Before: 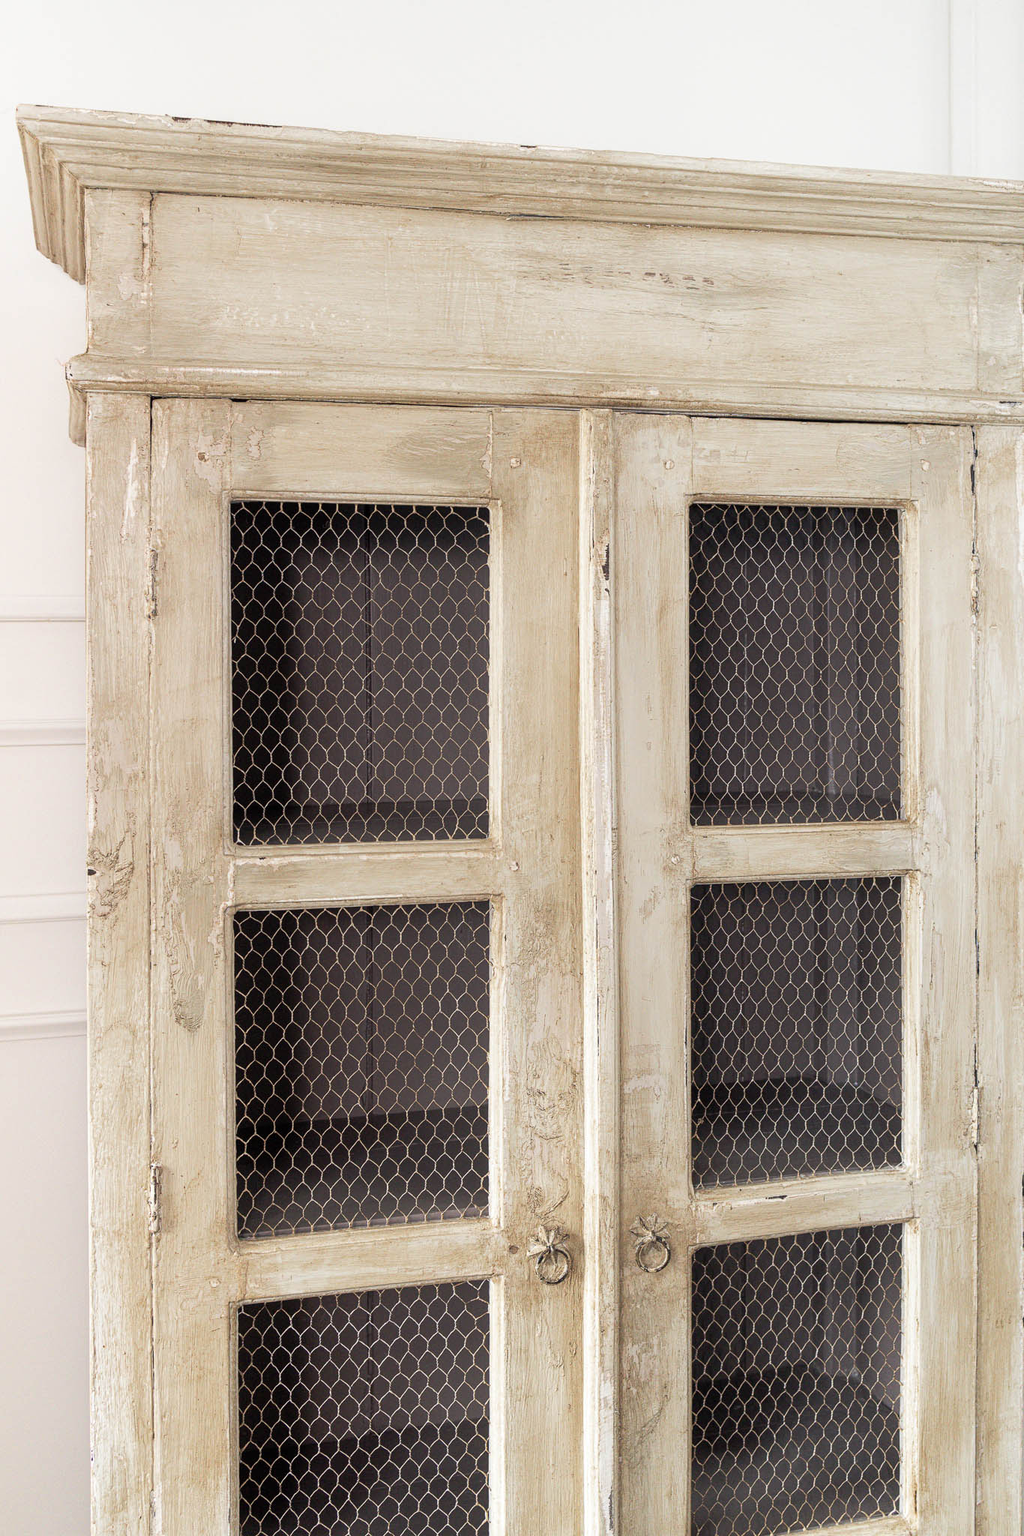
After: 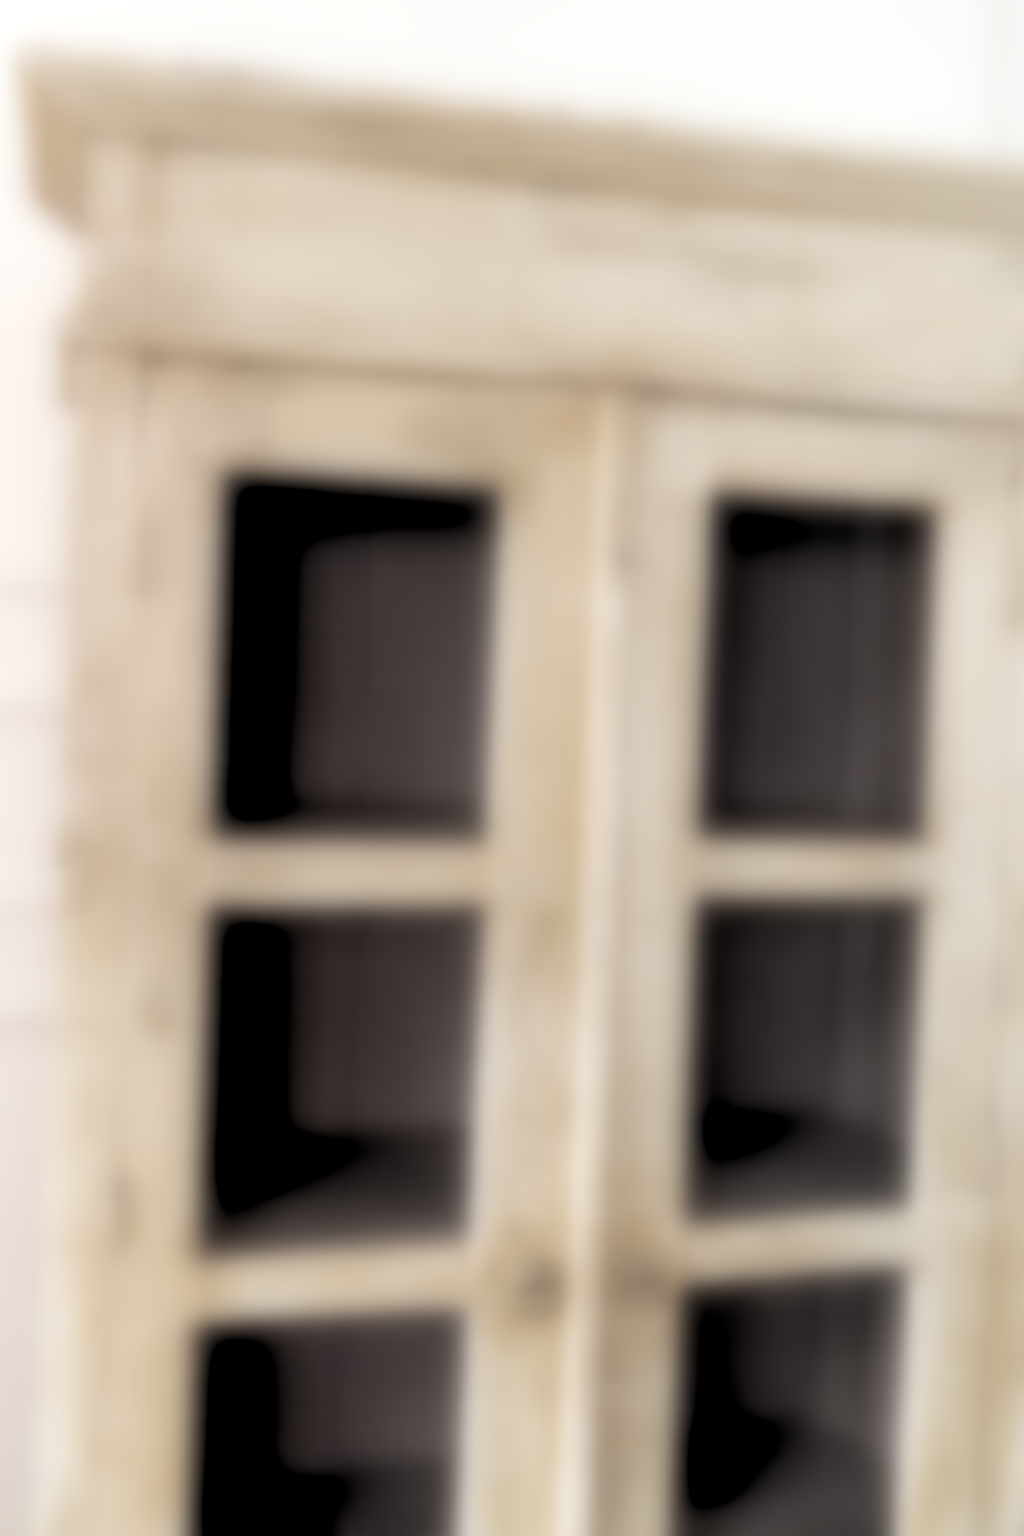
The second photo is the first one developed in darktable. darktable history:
crop and rotate: angle -2.38°
rgb levels: levels [[0.034, 0.472, 0.904], [0, 0.5, 1], [0, 0.5, 1]]
lowpass: radius 16, unbound 0
